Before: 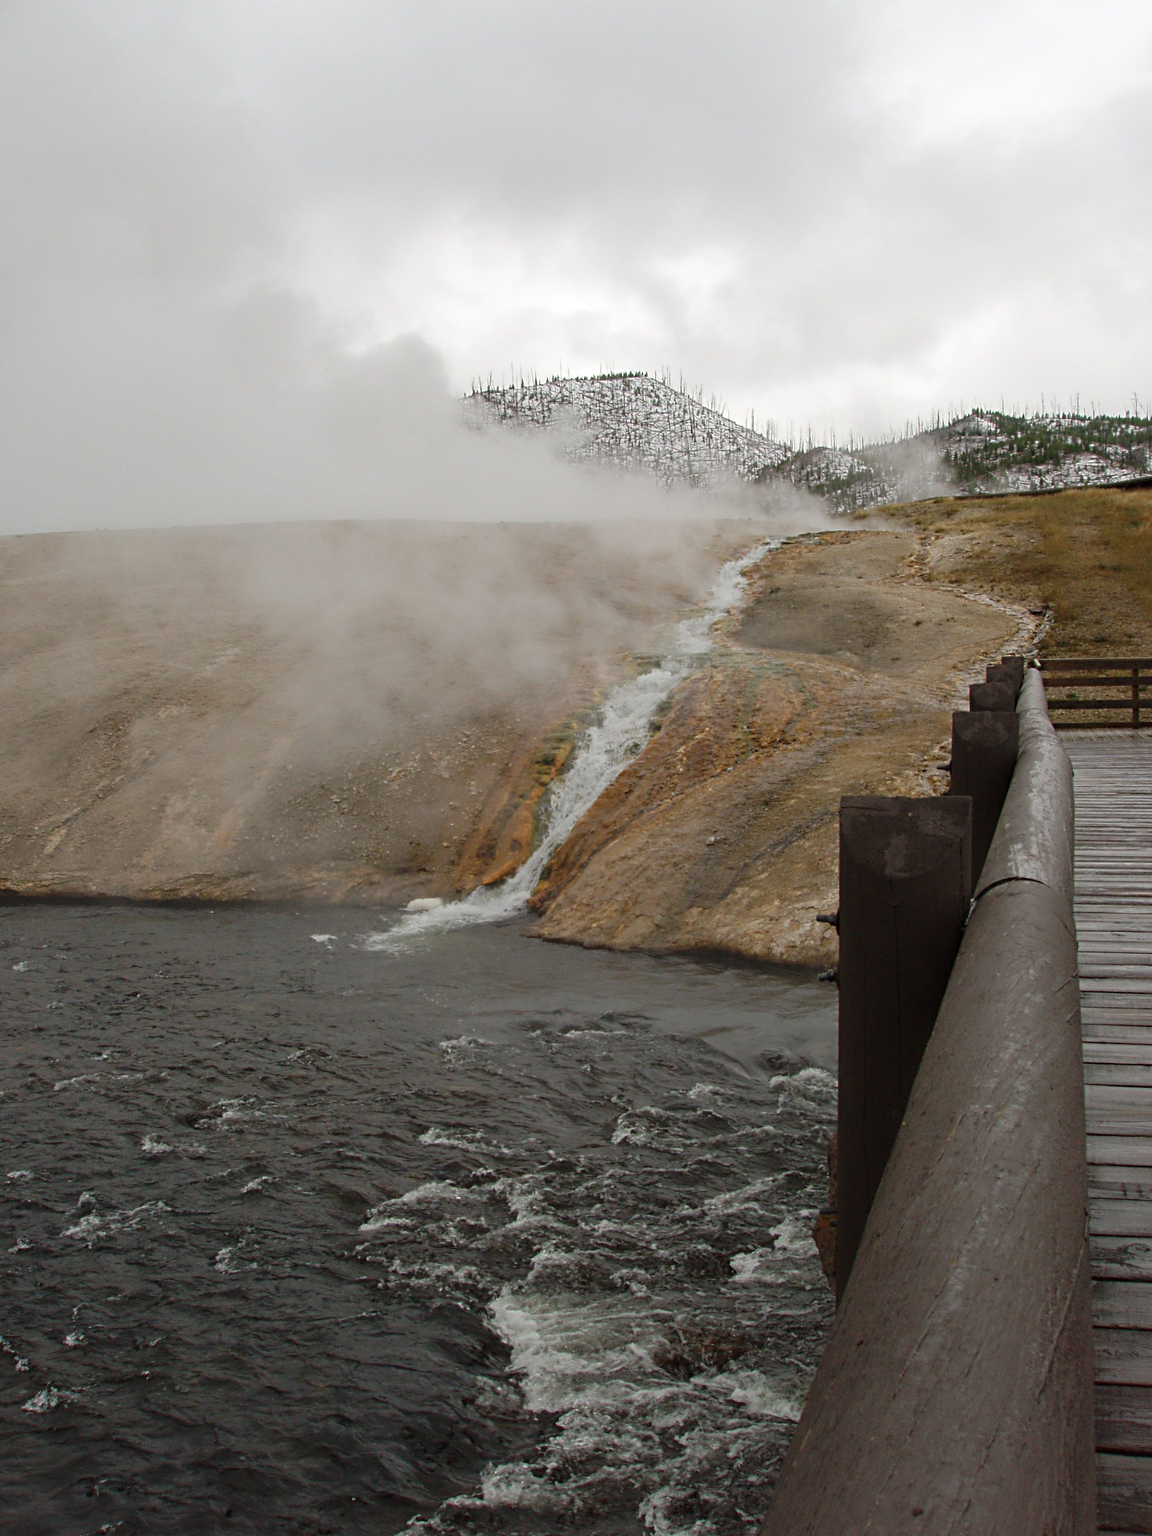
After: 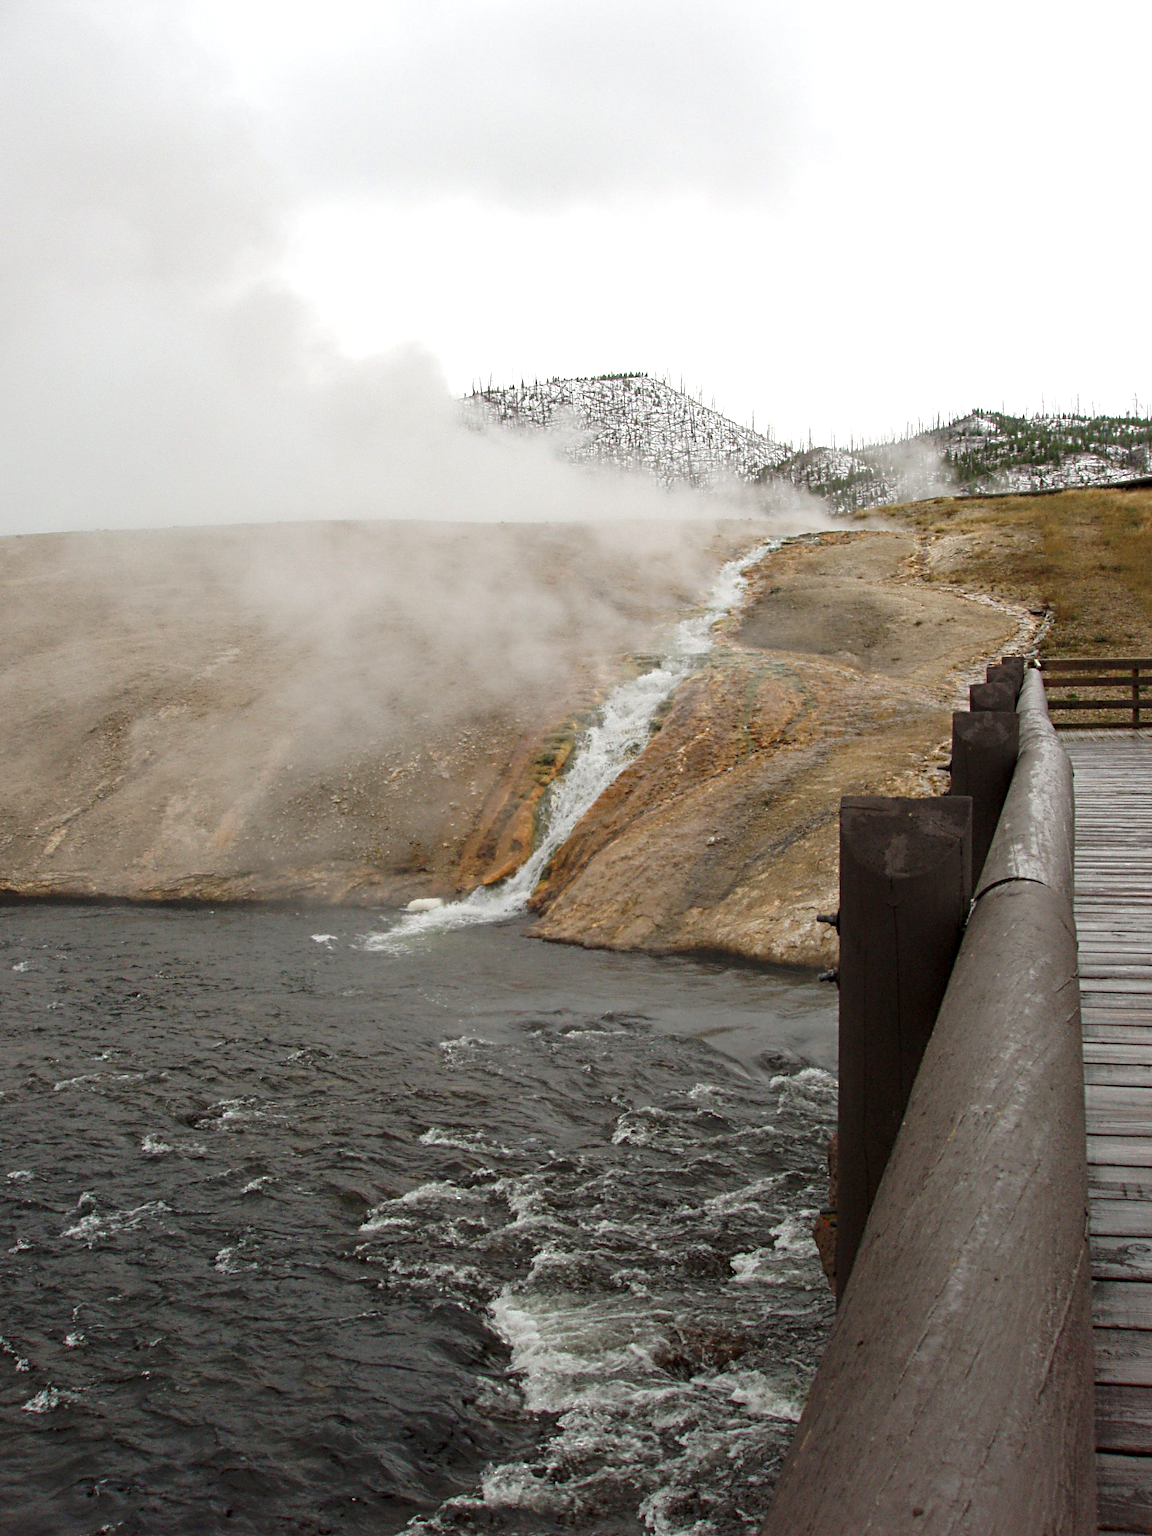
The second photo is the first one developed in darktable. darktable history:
exposure: black level correction 0.001, exposure 0.5 EV, compensate exposure bias true, compensate highlight preservation false
local contrast: highlights 100%, shadows 100%, detail 120%, midtone range 0.2
